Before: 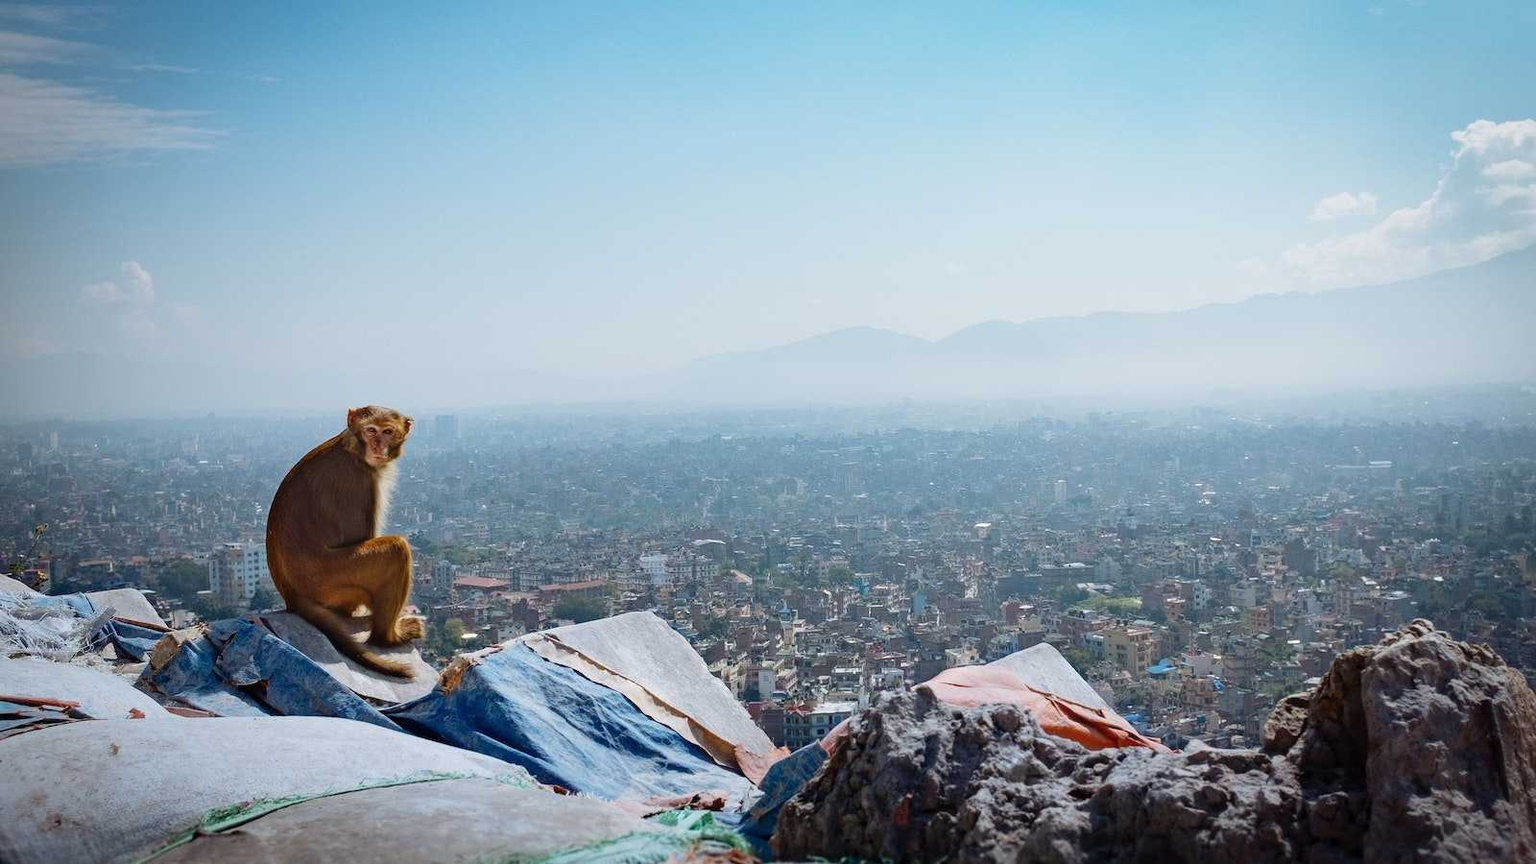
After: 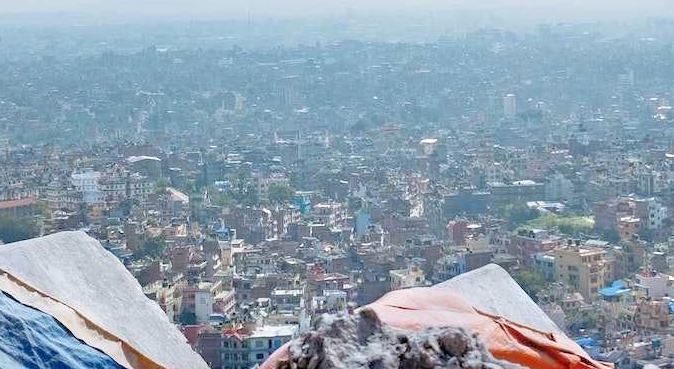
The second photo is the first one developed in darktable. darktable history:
crop: left 37.221%, top 45.169%, right 20.63%, bottom 13.777%
tone equalizer: -7 EV 0.15 EV, -6 EV 0.6 EV, -5 EV 1.15 EV, -4 EV 1.33 EV, -3 EV 1.15 EV, -2 EV 0.6 EV, -1 EV 0.15 EV, mask exposure compensation -0.5 EV
filmic rgb: black relative exposure -12.8 EV, white relative exposure 2.8 EV, threshold 3 EV, target black luminance 0%, hardness 8.54, latitude 70.41%, contrast 1.133, shadows ↔ highlights balance -0.395%, color science v4 (2020), enable highlight reconstruction true
